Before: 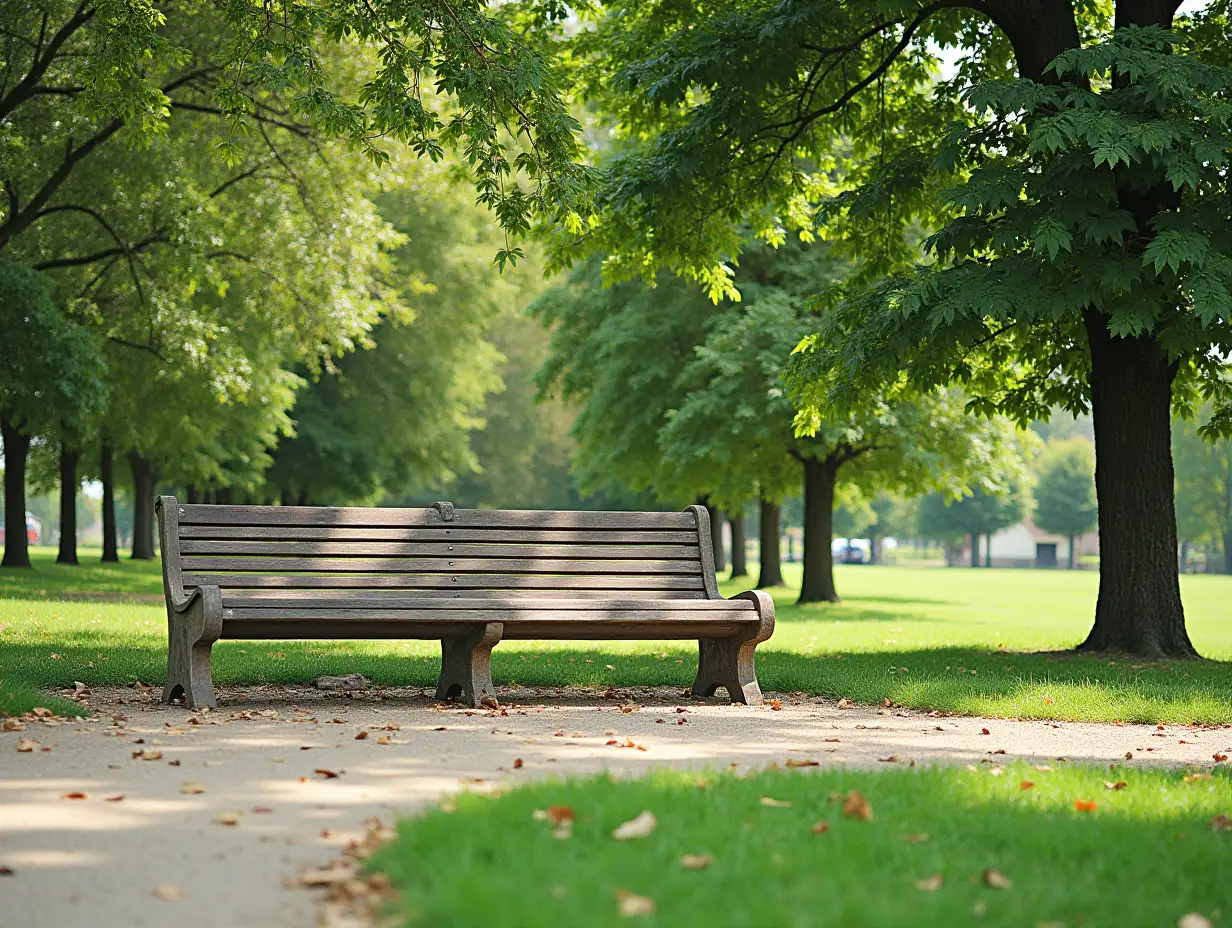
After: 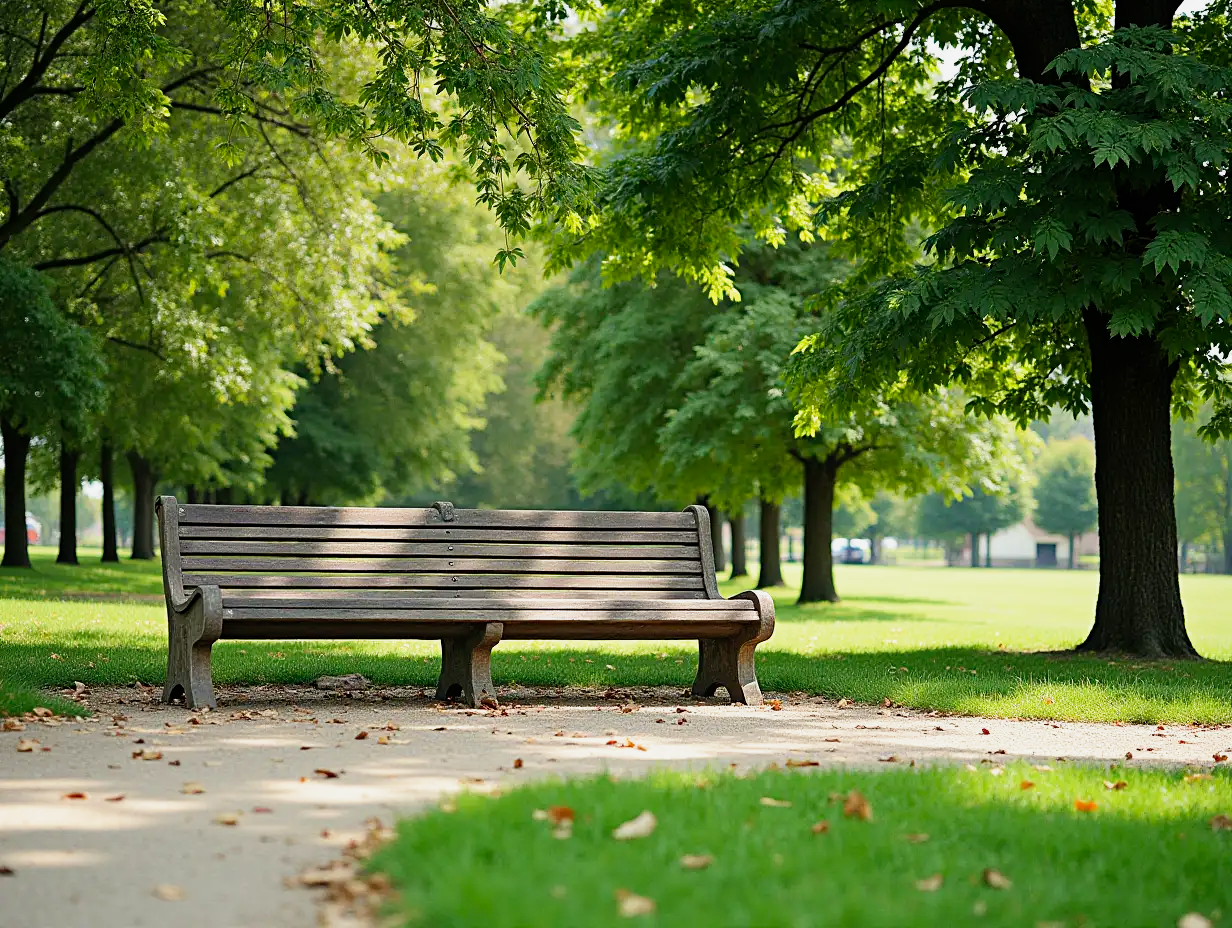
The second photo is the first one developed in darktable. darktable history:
filmic rgb: black relative exposure -12.76 EV, white relative exposure 2.81 EV, target black luminance 0%, hardness 8.61, latitude 70.12%, contrast 1.133, shadows ↔ highlights balance -0.827%, preserve chrominance no, color science v5 (2021), contrast in shadows safe, contrast in highlights safe
